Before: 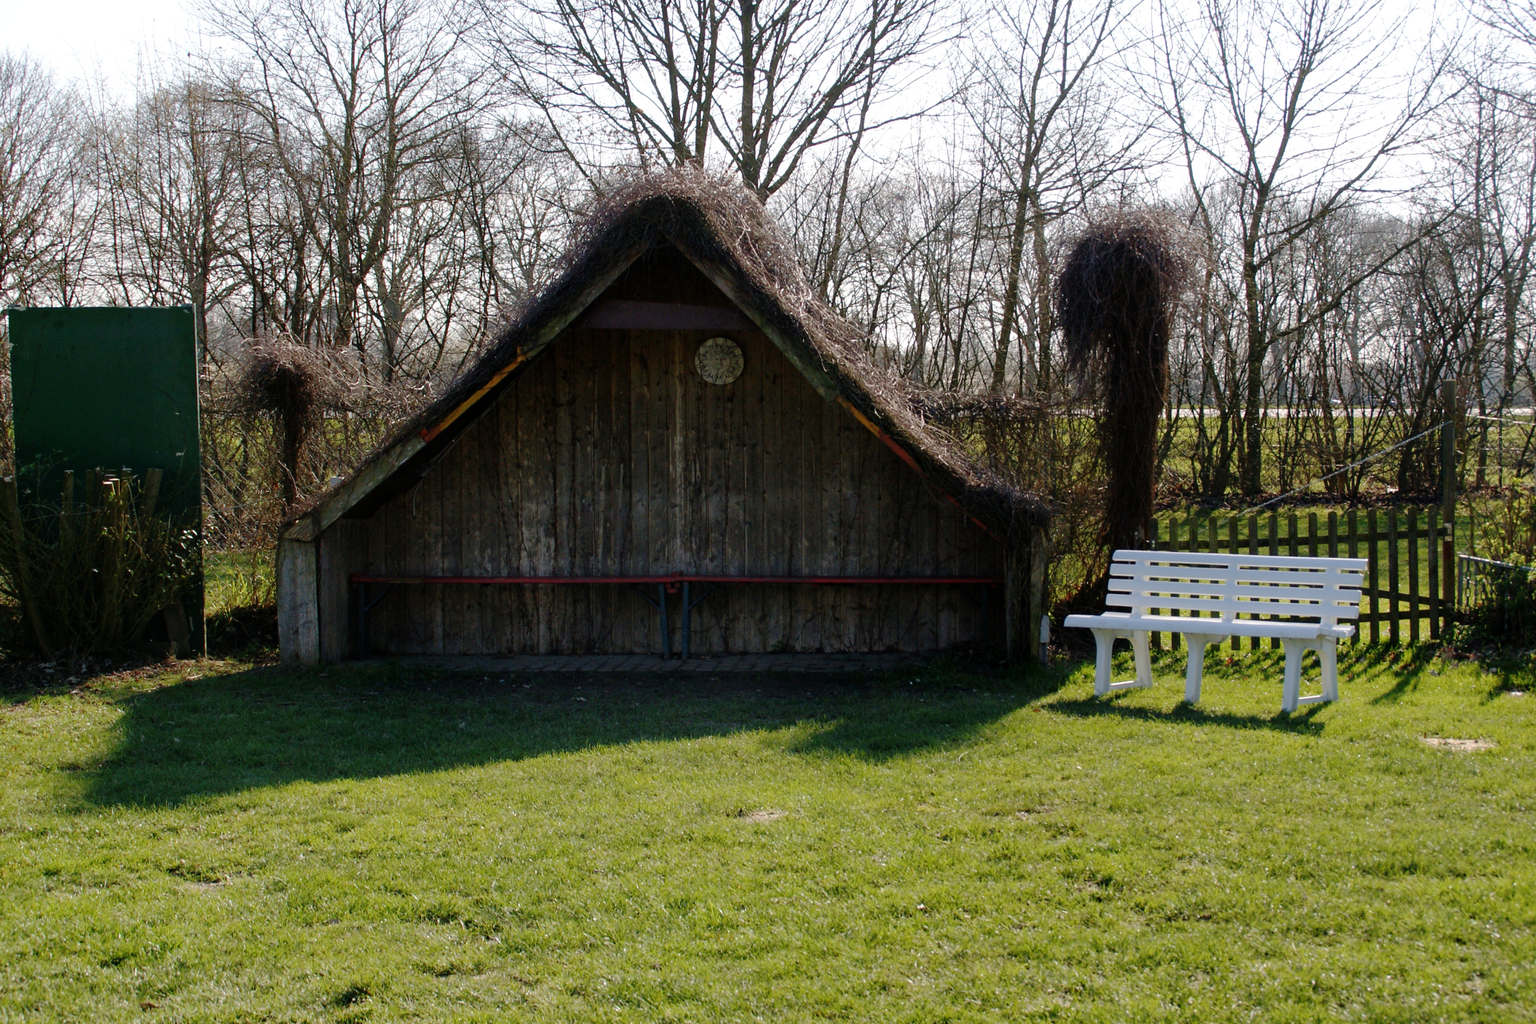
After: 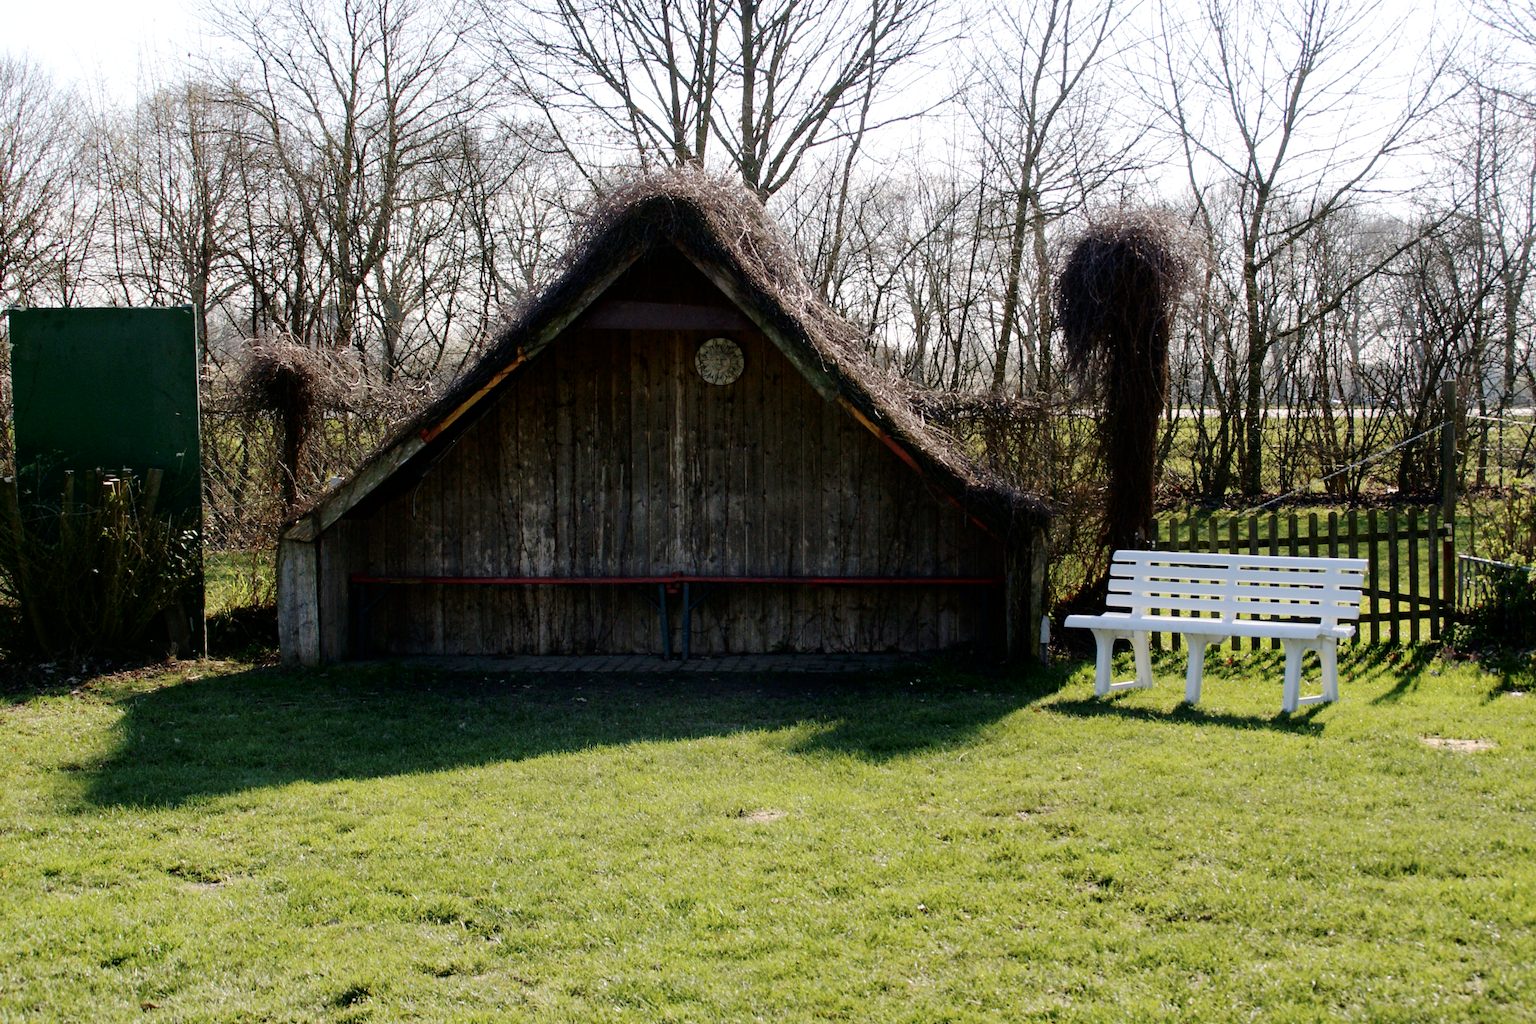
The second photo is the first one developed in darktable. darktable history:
local contrast: mode bilateral grid, contrast 15, coarseness 37, detail 106%, midtone range 0.2
tone curve: curves: ch0 [(0, 0) (0.004, 0.001) (0.133, 0.112) (0.325, 0.362) (0.832, 0.893) (1, 1)], color space Lab, independent channels, preserve colors none
